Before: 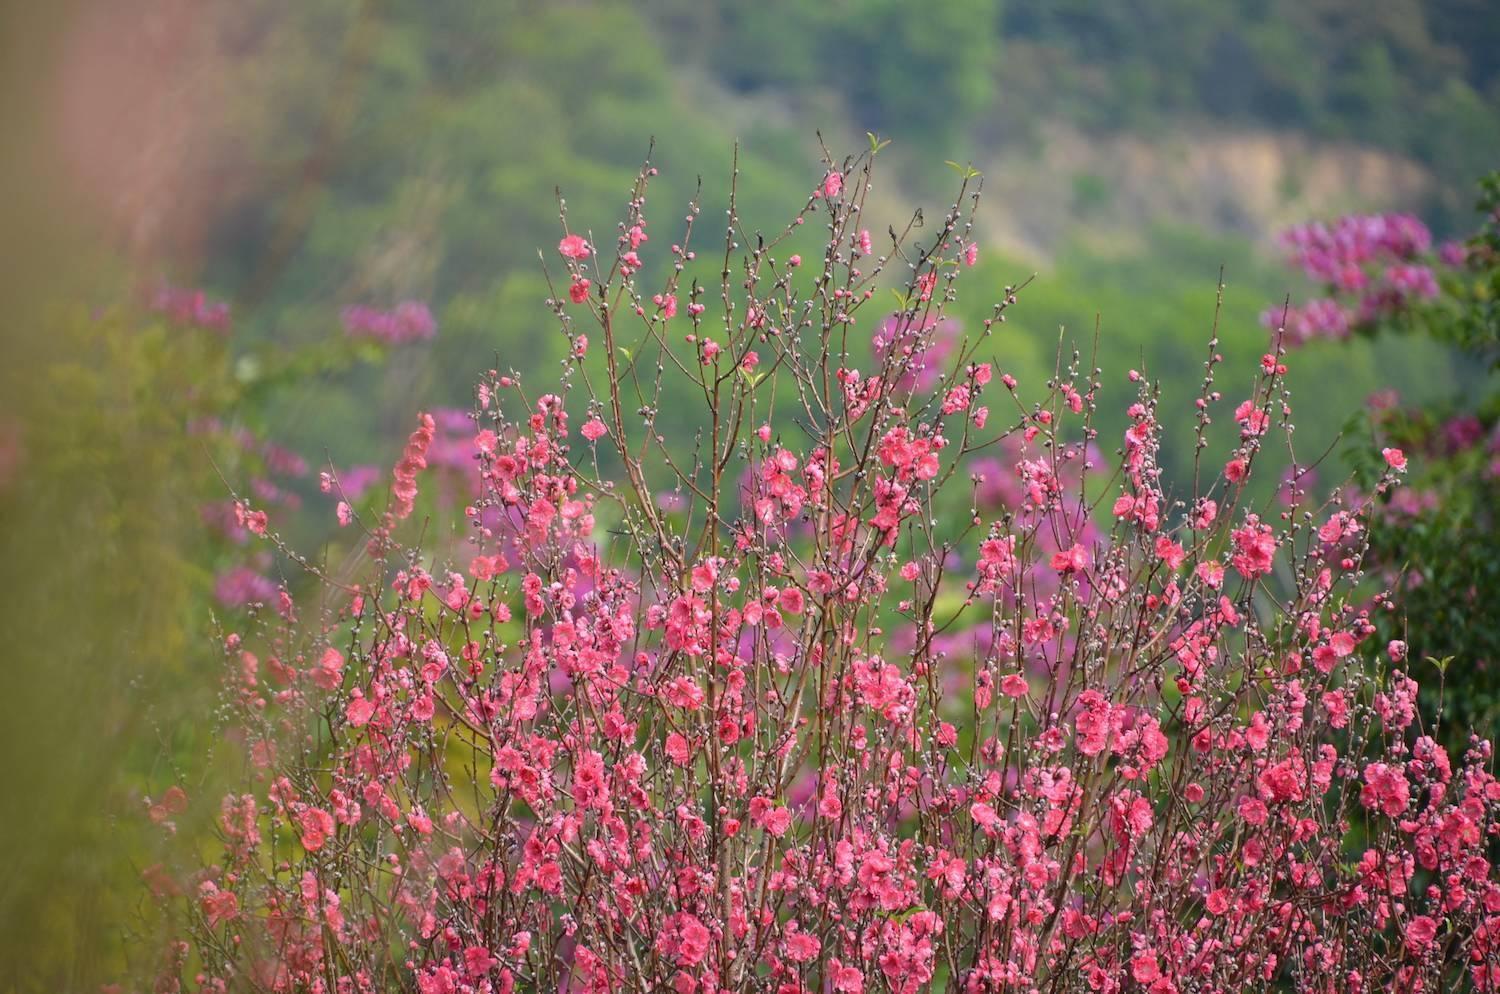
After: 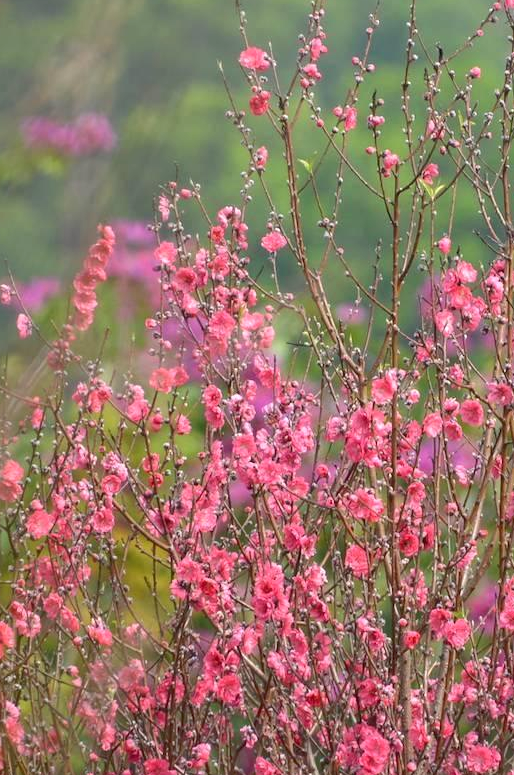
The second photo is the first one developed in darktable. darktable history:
tone equalizer: -8 EV -0.027 EV, -7 EV 0.024 EV, -6 EV -0.005 EV, -5 EV 0.004 EV, -4 EV -0.034 EV, -3 EV -0.239 EV, -2 EV -0.659 EV, -1 EV -0.962 EV, +0 EV -0.973 EV
local contrast: highlights 100%, shadows 102%, detail 119%, midtone range 0.2
exposure: exposure 1.134 EV, compensate highlight preservation false
crop and rotate: left 21.349%, top 19.007%, right 44.327%, bottom 2.993%
